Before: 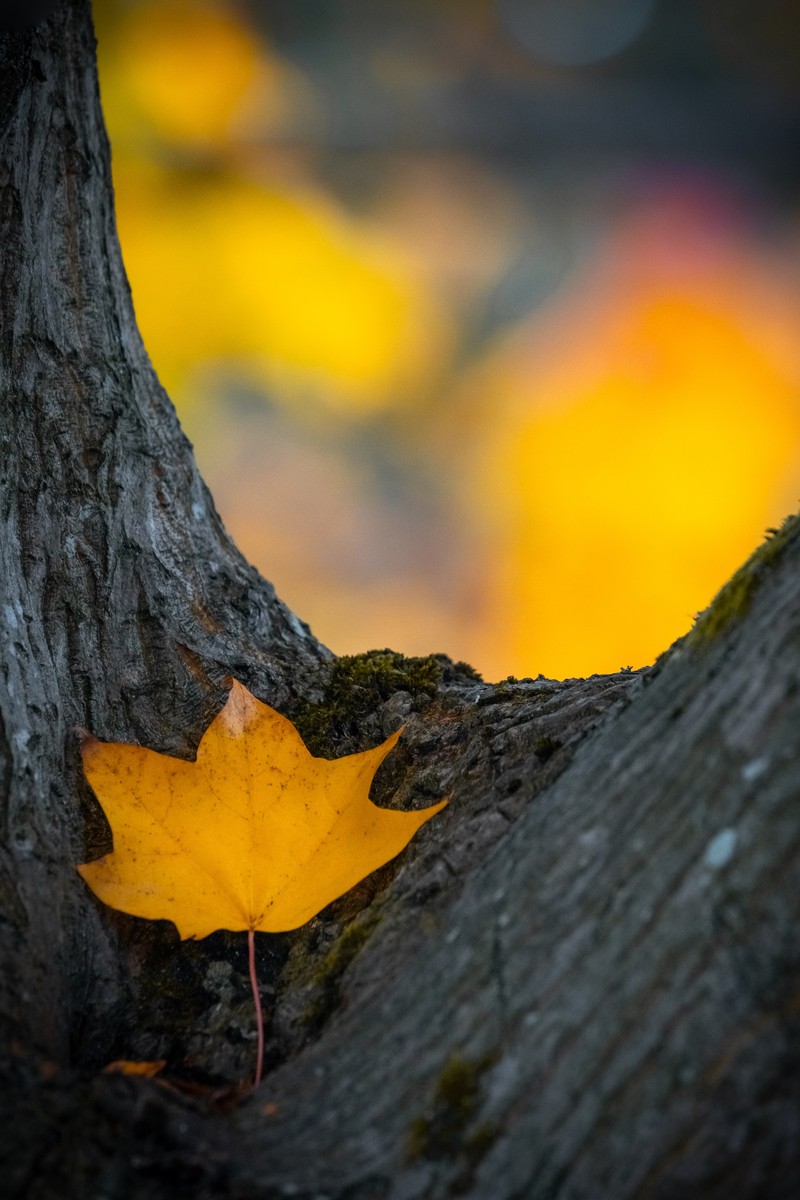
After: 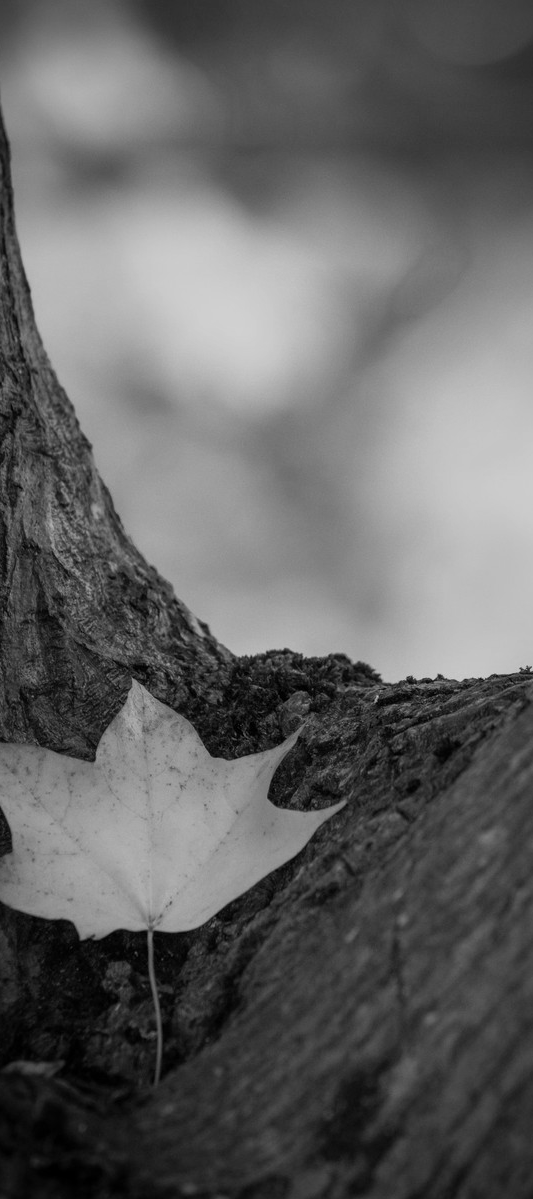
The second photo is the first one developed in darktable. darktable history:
monochrome: on, module defaults
crop and rotate: left 12.648%, right 20.685%
